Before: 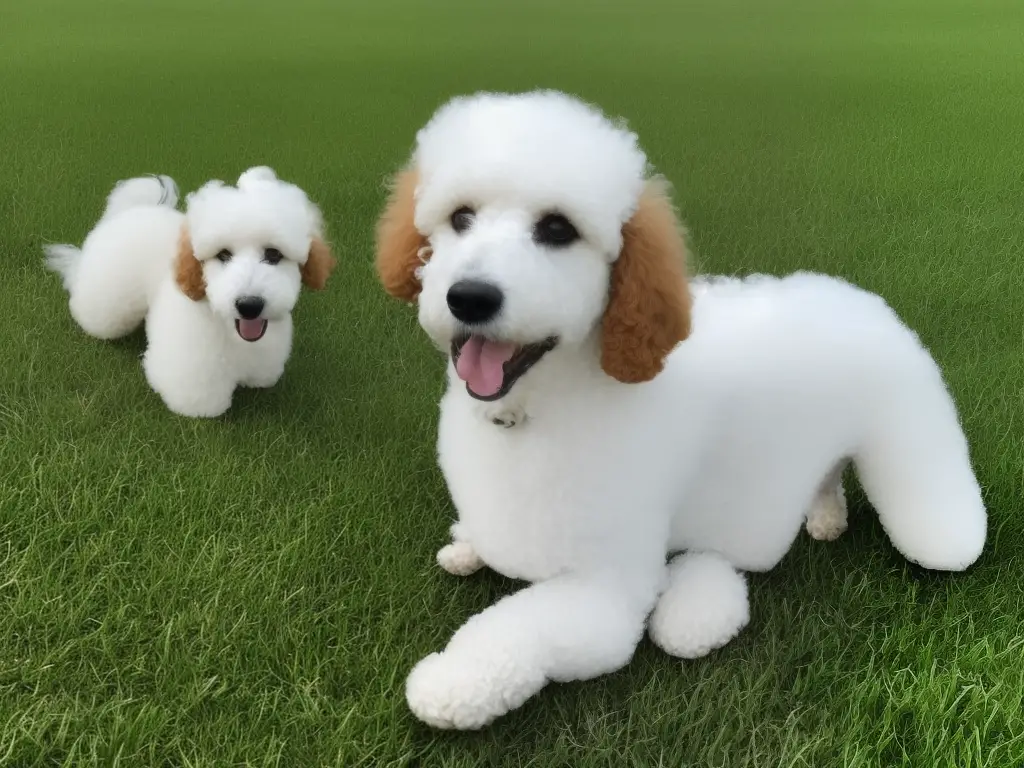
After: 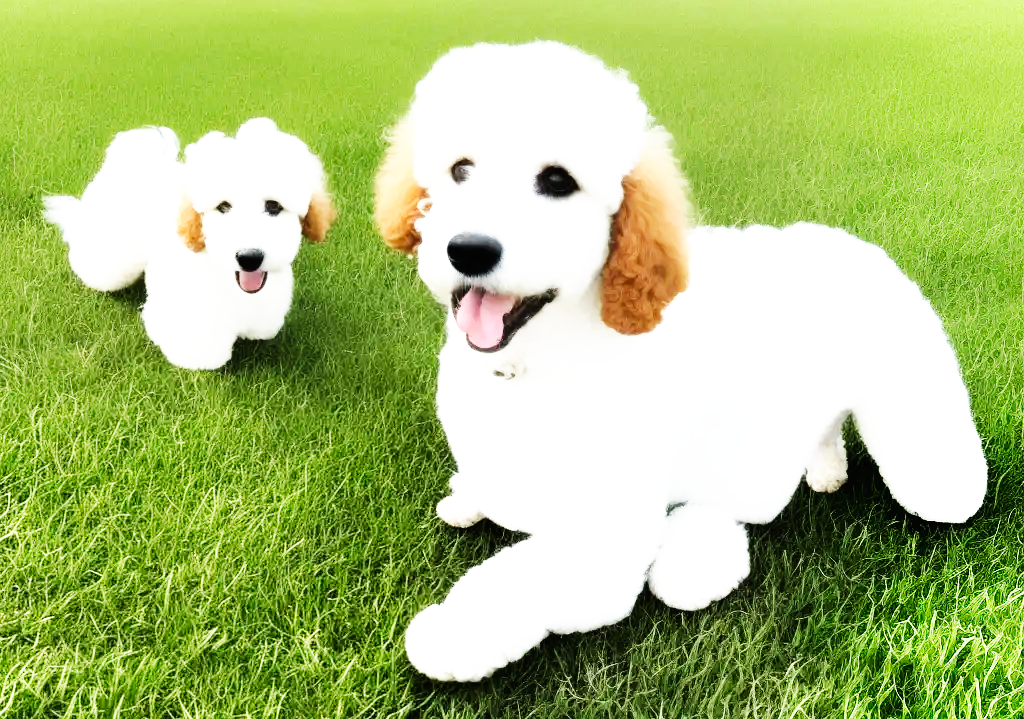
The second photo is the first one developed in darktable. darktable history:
crop and rotate: top 6.337%
base curve: curves: ch0 [(0, 0) (0.007, 0.004) (0.027, 0.03) (0.046, 0.07) (0.207, 0.54) (0.442, 0.872) (0.673, 0.972) (1, 1)], preserve colors none
tone equalizer: -8 EV -1.11 EV, -7 EV -0.984 EV, -6 EV -0.845 EV, -5 EV -0.549 EV, -3 EV 0.599 EV, -2 EV 0.877 EV, -1 EV 1 EV, +0 EV 1.07 EV
